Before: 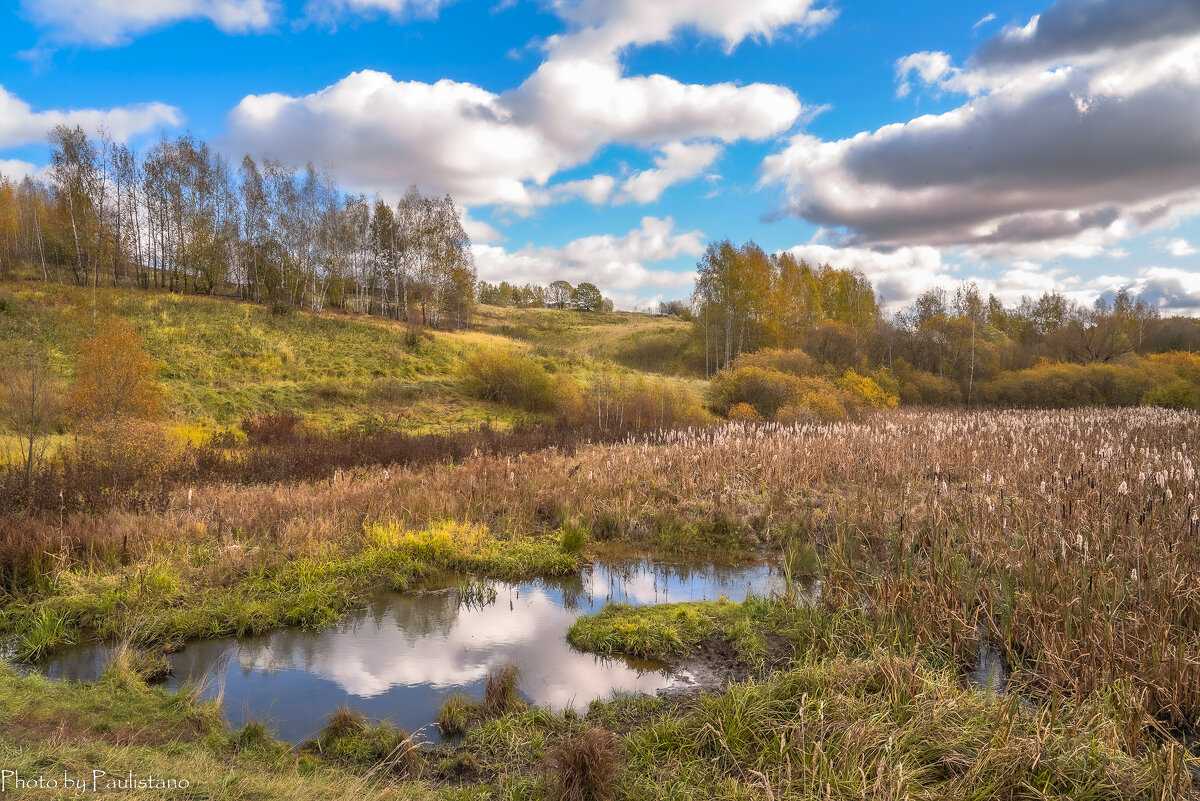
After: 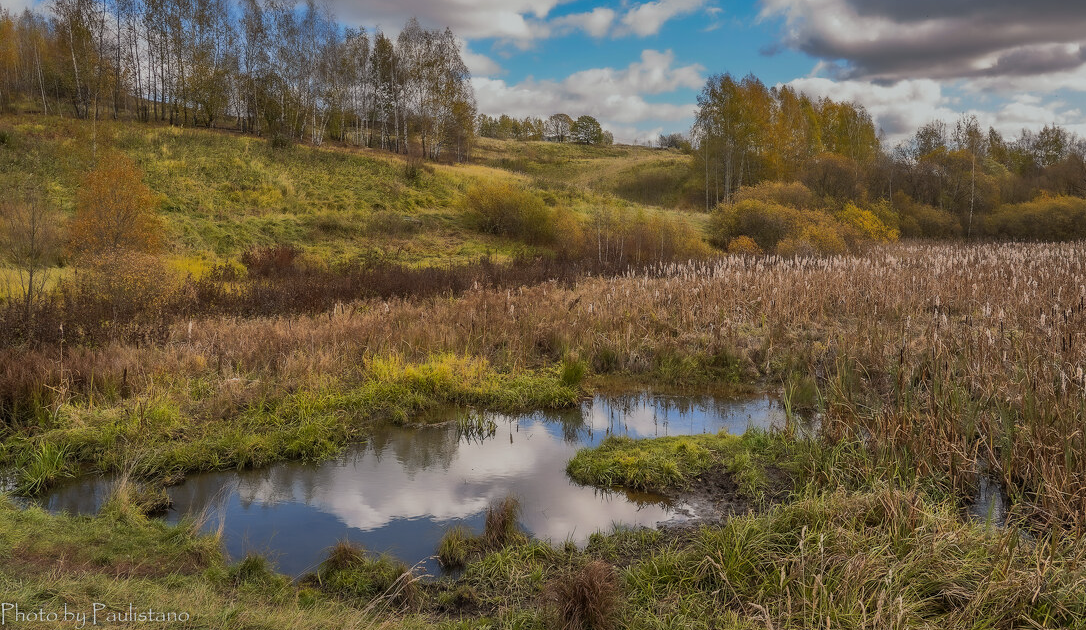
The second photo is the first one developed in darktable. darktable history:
crop: top 20.916%, right 9.437%, bottom 0.316%
exposure: black level correction 0, exposure -0.766 EV, compensate highlight preservation false
shadows and highlights: radius 133.83, soften with gaussian
white balance: red 0.978, blue 0.999
